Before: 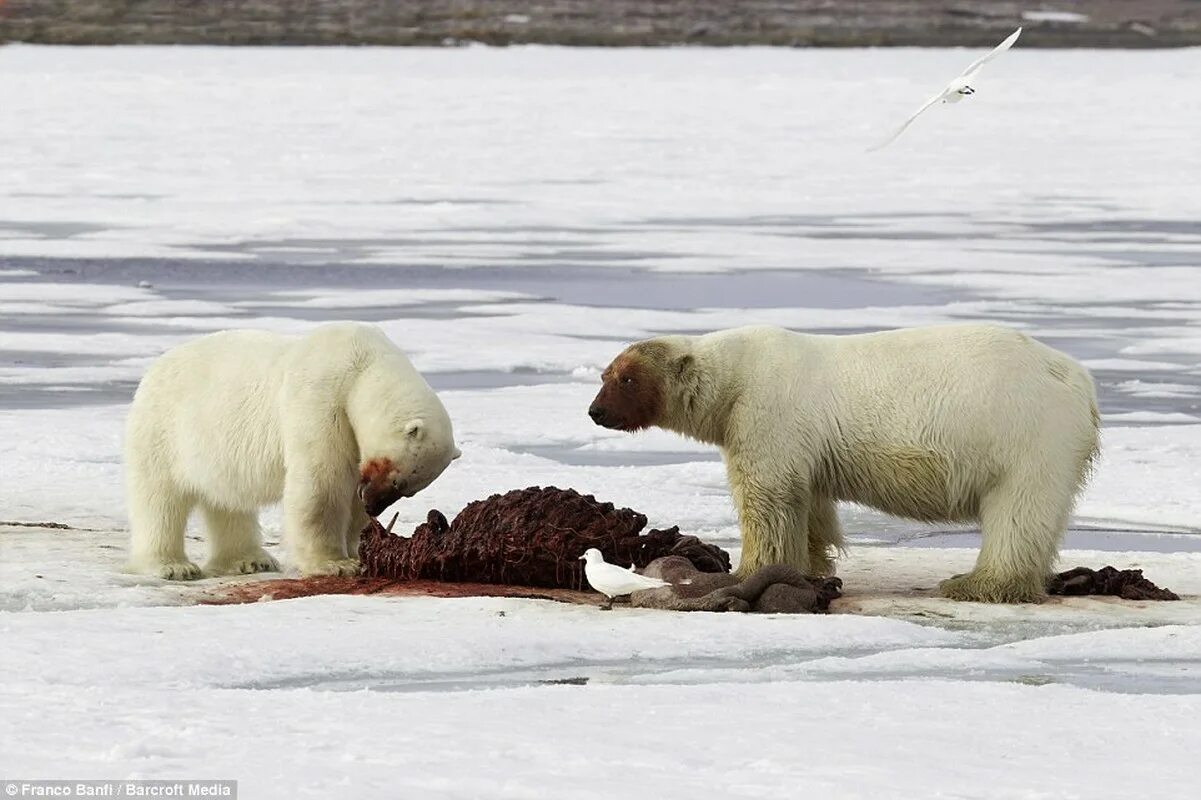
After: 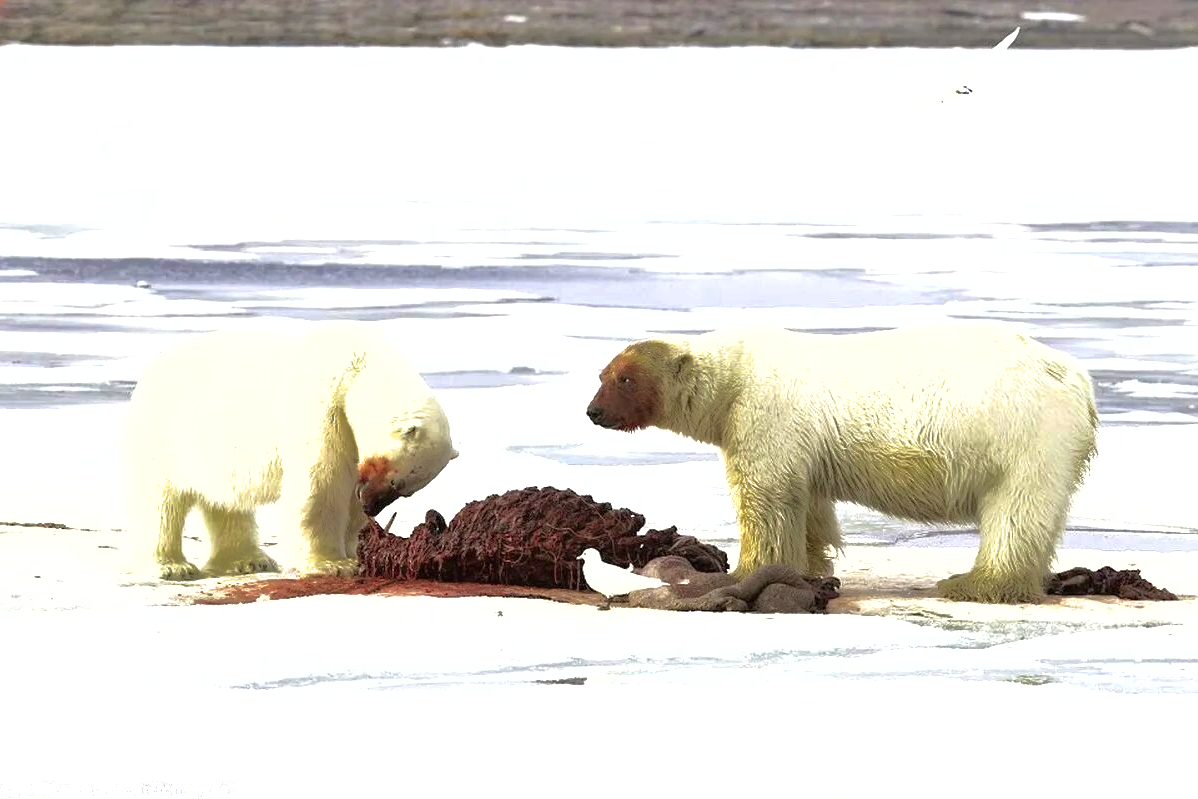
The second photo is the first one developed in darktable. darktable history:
tone equalizer: -8 EV -0.43 EV, -7 EV -0.424 EV, -6 EV -0.334 EV, -5 EV -0.246 EV, -3 EV 0.216 EV, -2 EV 0.305 EV, -1 EV 0.396 EV, +0 EV 0.419 EV
exposure: black level correction 0, exposure 0.691 EV, compensate exposure bias true, compensate highlight preservation false
crop and rotate: left 0.167%, bottom 0.009%
shadows and highlights: on, module defaults
